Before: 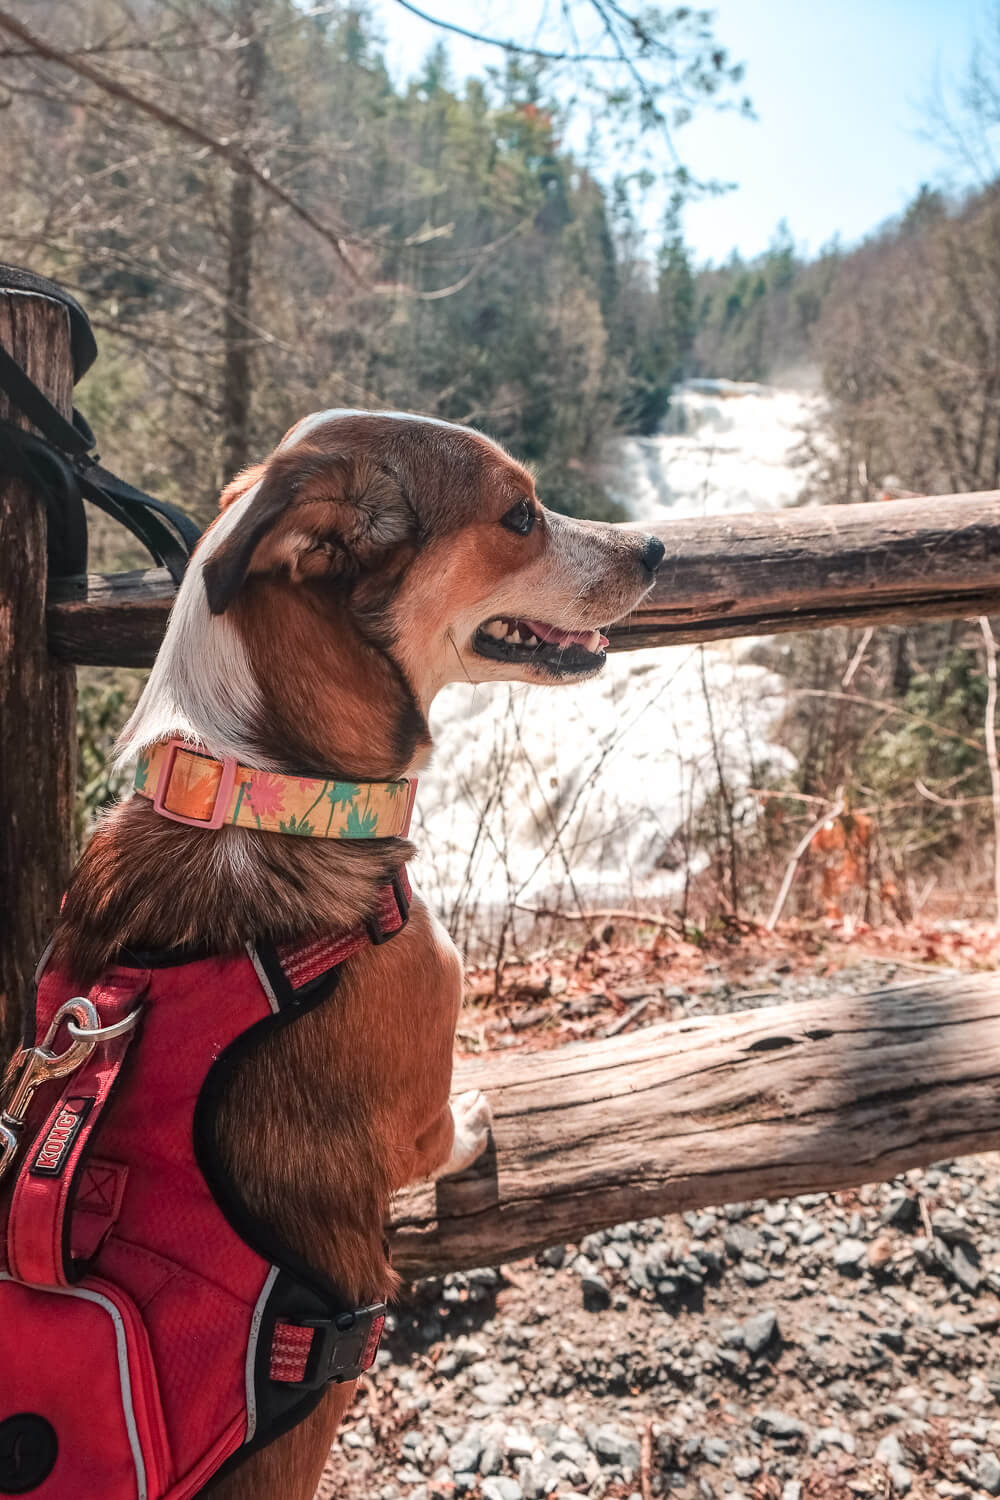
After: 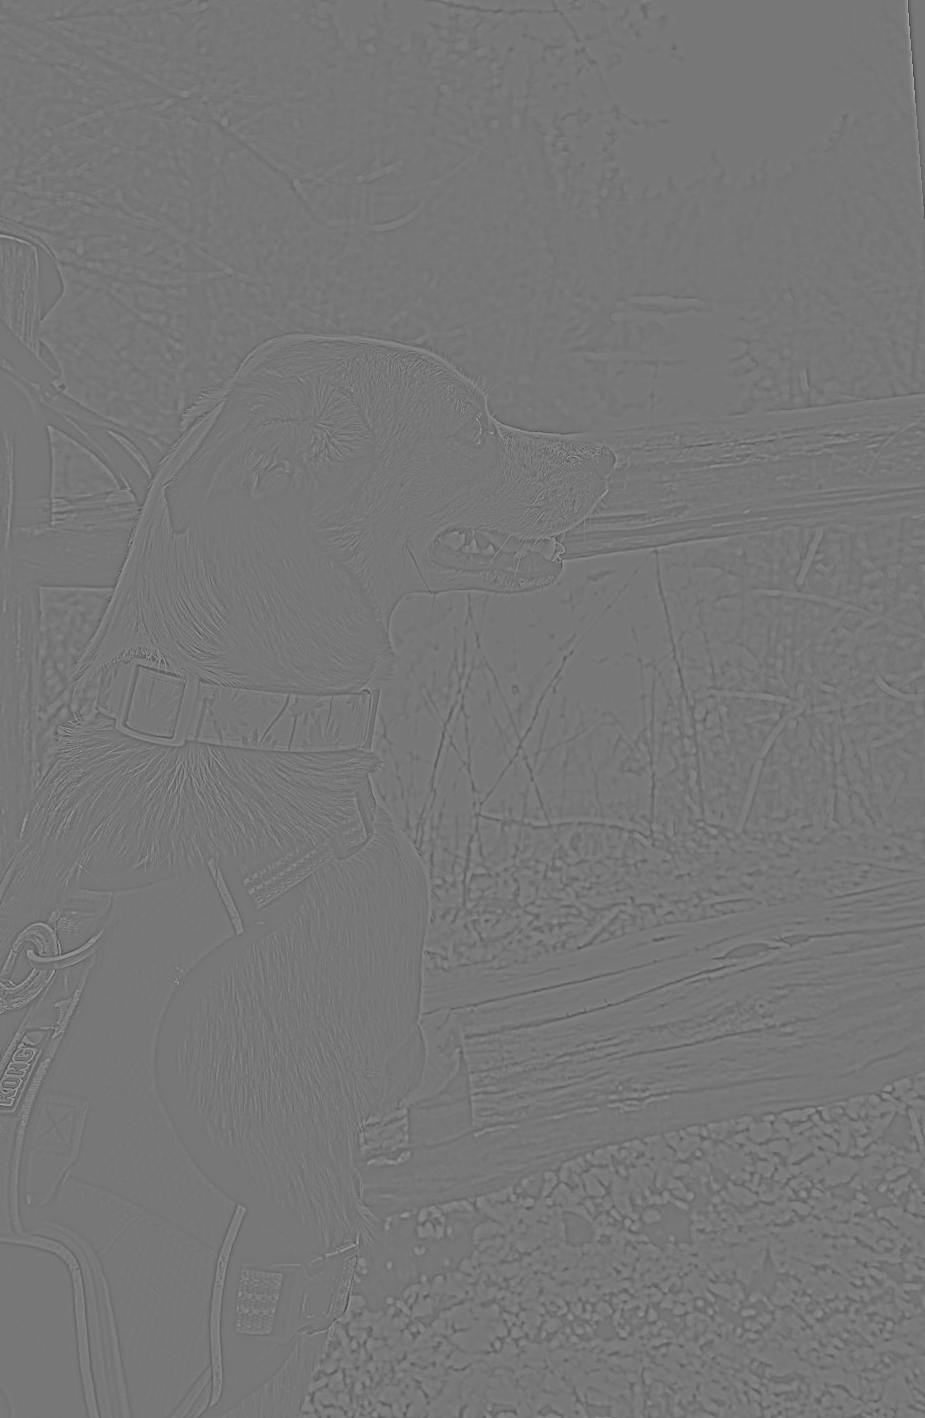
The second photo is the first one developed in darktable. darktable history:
rotate and perspective: rotation -1.68°, lens shift (vertical) -0.146, crop left 0.049, crop right 0.912, crop top 0.032, crop bottom 0.96
highpass: sharpness 9.84%, contrast boost 9.94%
white balance: red 1.009, blue 1.027
